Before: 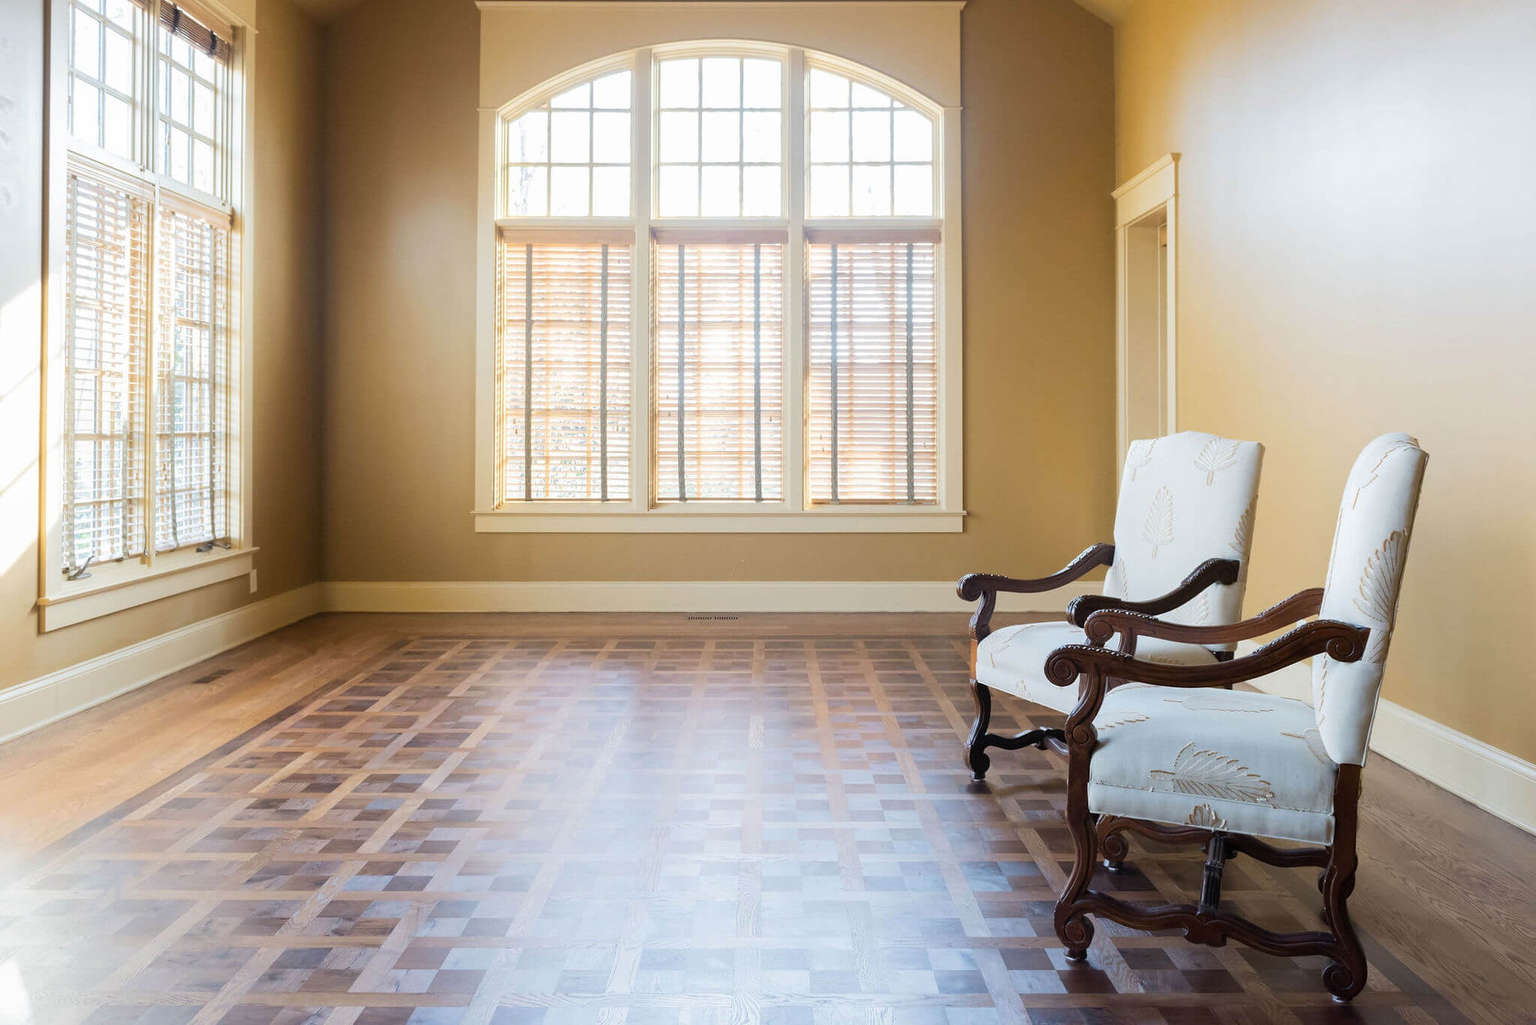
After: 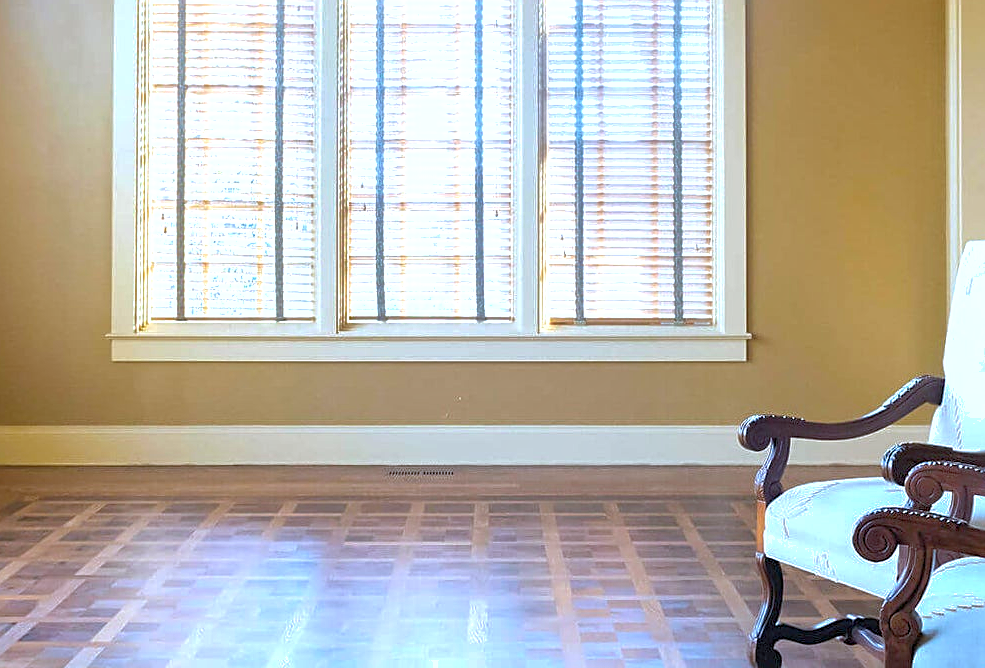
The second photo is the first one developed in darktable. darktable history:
sharpen: on, module defaults
local contrast: highlights 102%, shadows 103%, detail 119%, midtone range 0.2
exposure: black level correction 0, exposure 0.499 EV, compensate highlight preservation false
crop: left 25.37%, top 24.927%, right 25.357%, bottom 25.003%
color calibration: x 0.38, y 0.391, temperature 4077.49 K
color balance rgb: perceptual saturation grading › global saturation 19.44%, global vibrance 14.908%
shadows and highlights: on, module defaults
